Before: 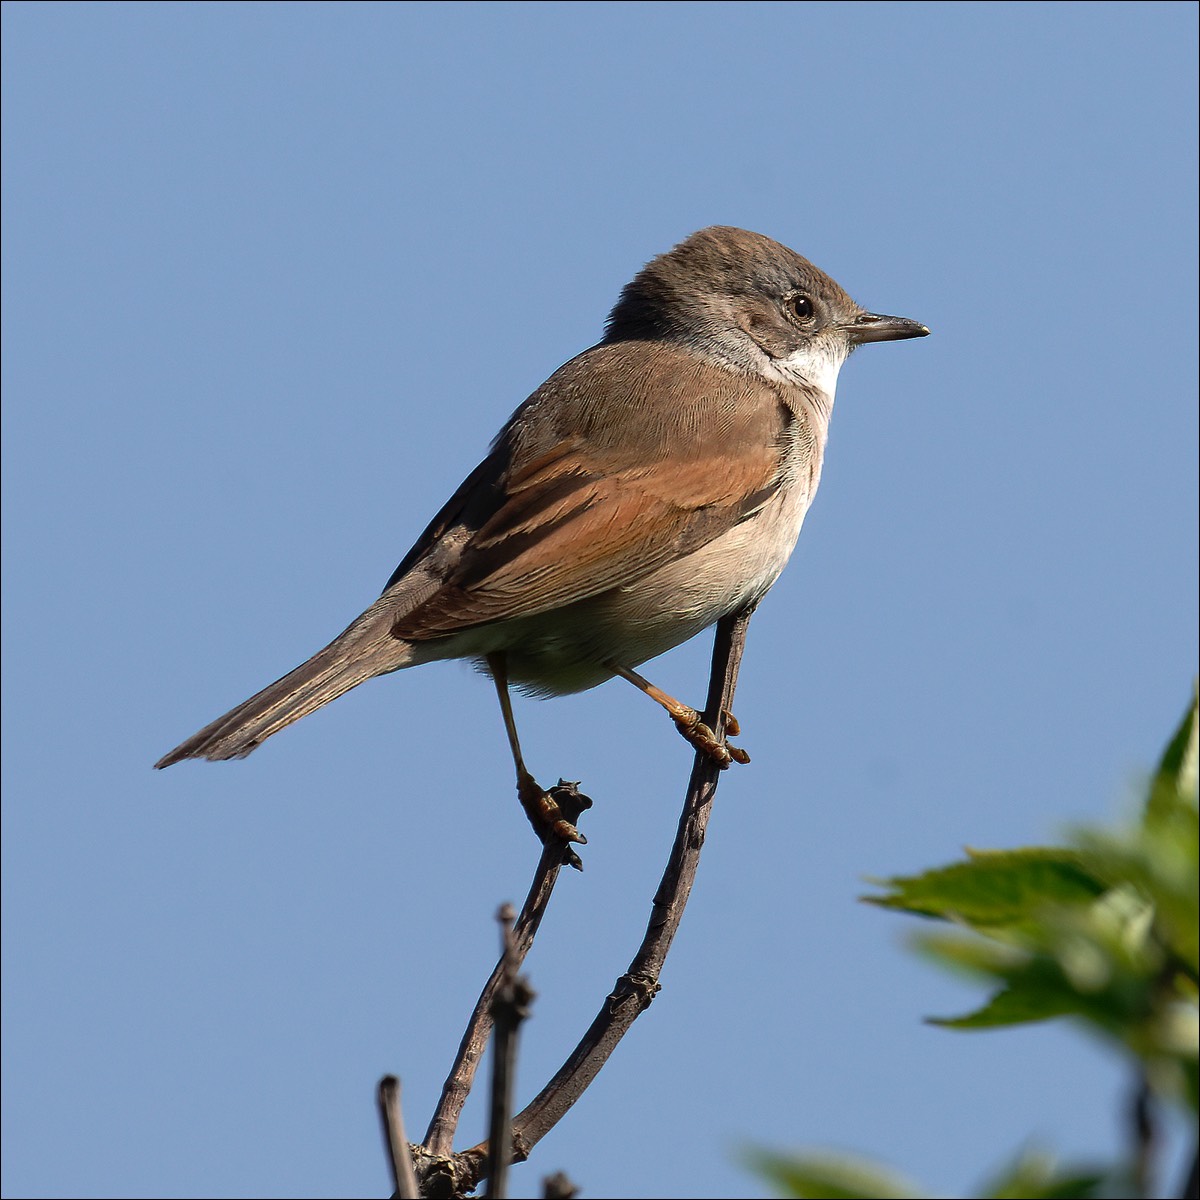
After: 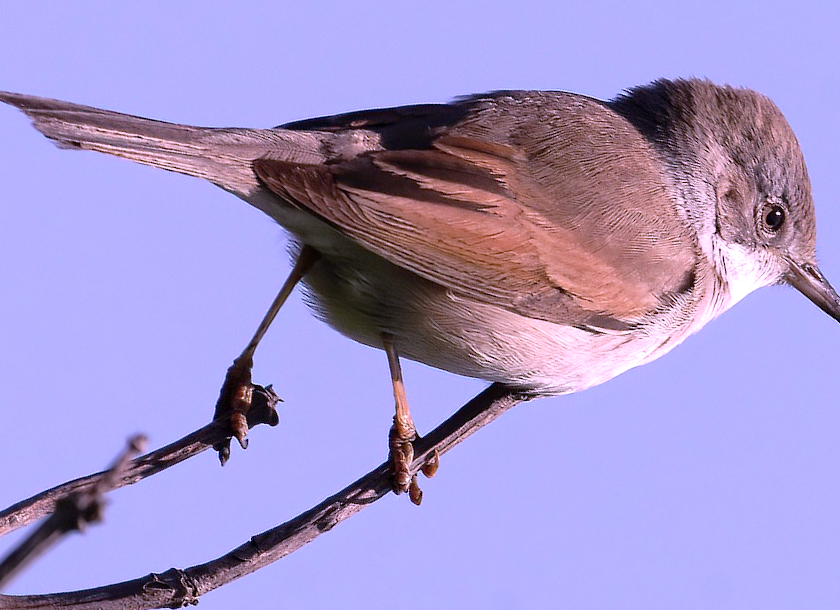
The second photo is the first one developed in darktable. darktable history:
shadows and highlights: shadows -12.26, white point adjustment 4.14, highlights 28.71
color calibration: output R [1.107, -0.012, -0.003, 0], output B [0, 0, 1.308, 0], illuminant Planckian (black body), x 0.368, y 0.361, temperature 4277.15 K
crop and rotate: angle -44.47°, top 16.464%, right 0.894%, bottom 11.601%
